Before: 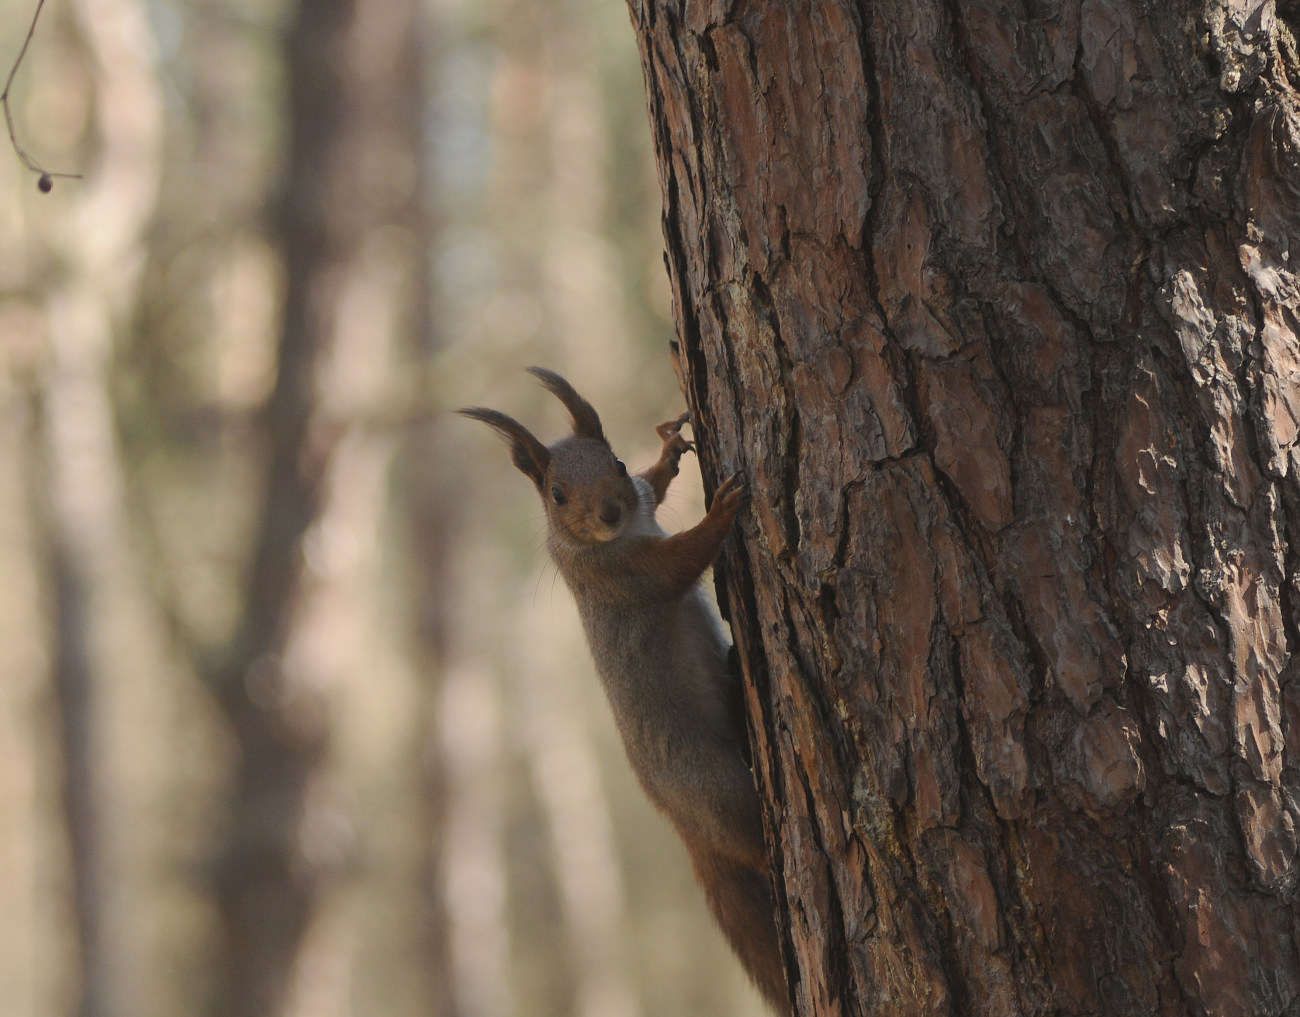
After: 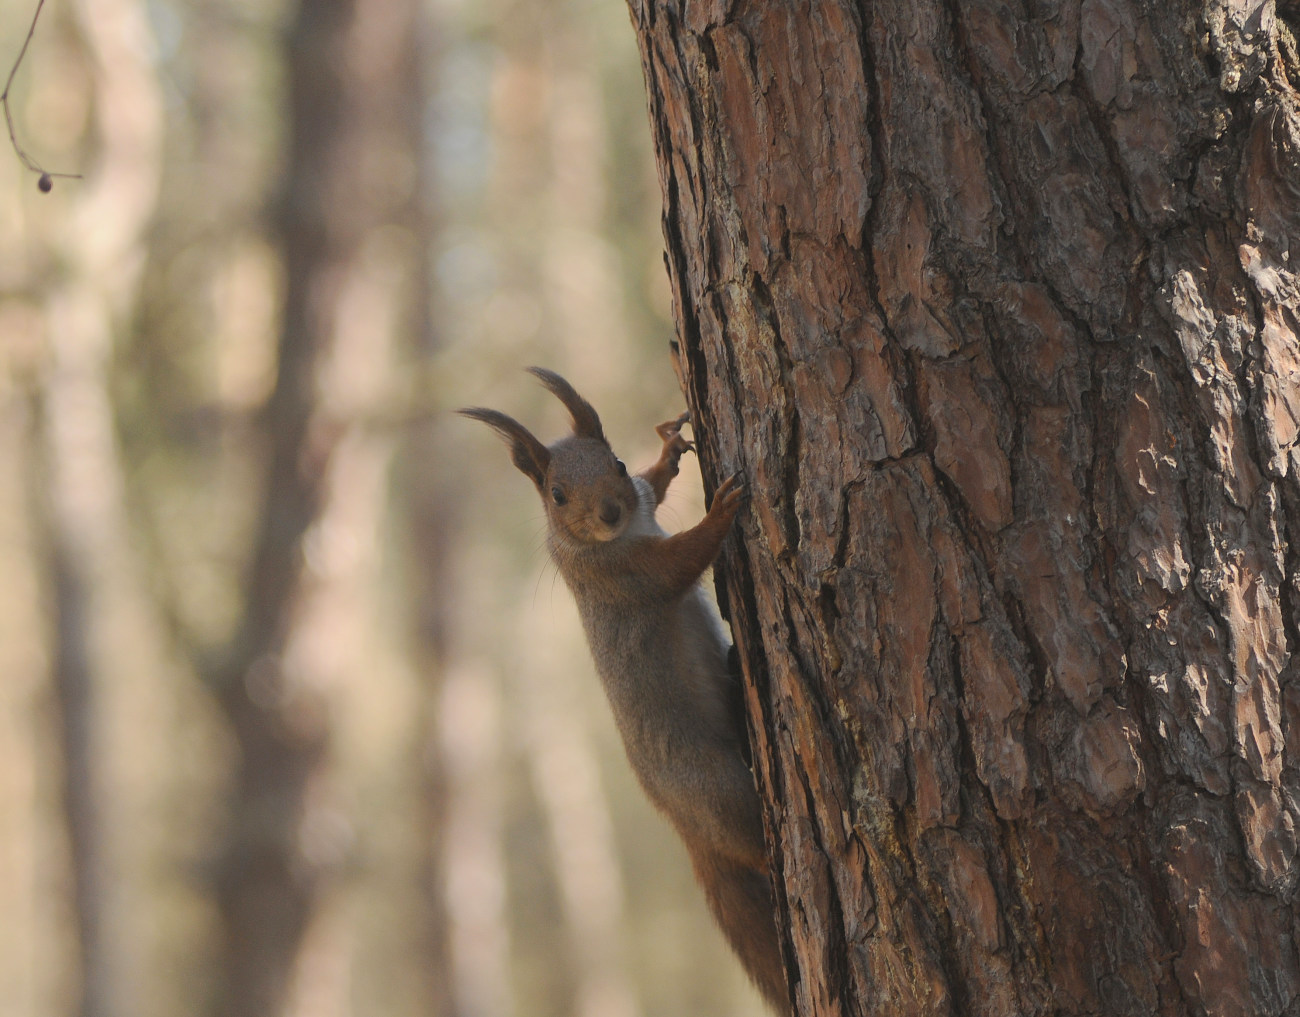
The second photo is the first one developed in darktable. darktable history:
contrast brightness saturation: contrast 0.028, brightness 0.068, saturation 0.123
